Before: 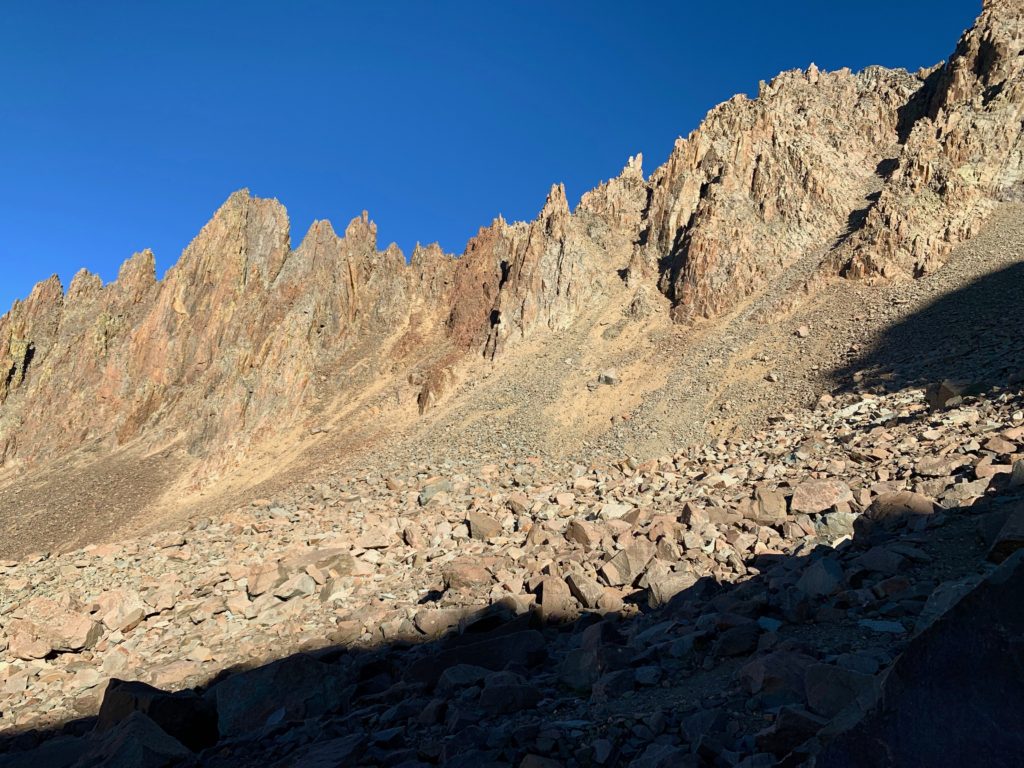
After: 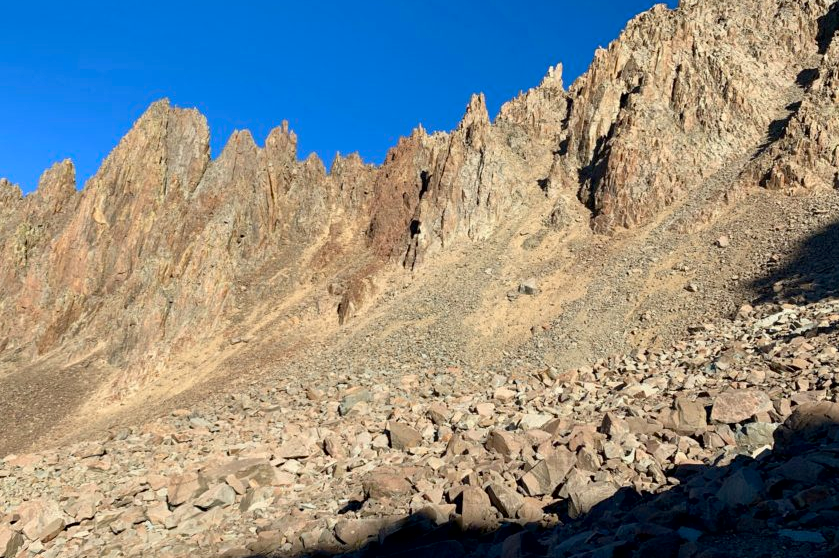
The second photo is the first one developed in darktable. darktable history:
crop: left 7.856%, top 11.836%, right 10.12%, bottom 15.387%
local contrast: mode bilateral grid, contrast 15, coarseness 36, detail 105%, midtone range 0.2
color zones: curves: ch0 [(0.068, 0.464) (0.25, 0.5) (0.48, 0.508) (0.75, 0.536) (0.886, 0.476) (0.967, 0.456)]; ch1 [(0.066, 0.456) (0.25, 0.5) (0.616, 0.508) (0.746, 0.56) (0.934, 0.444)]
